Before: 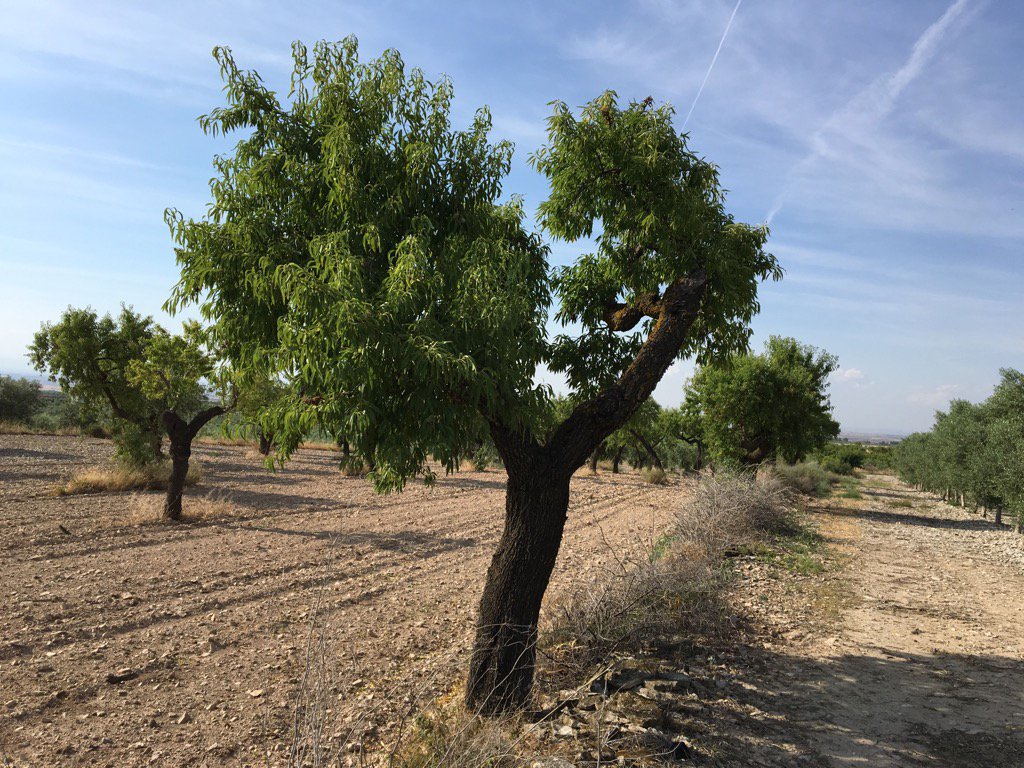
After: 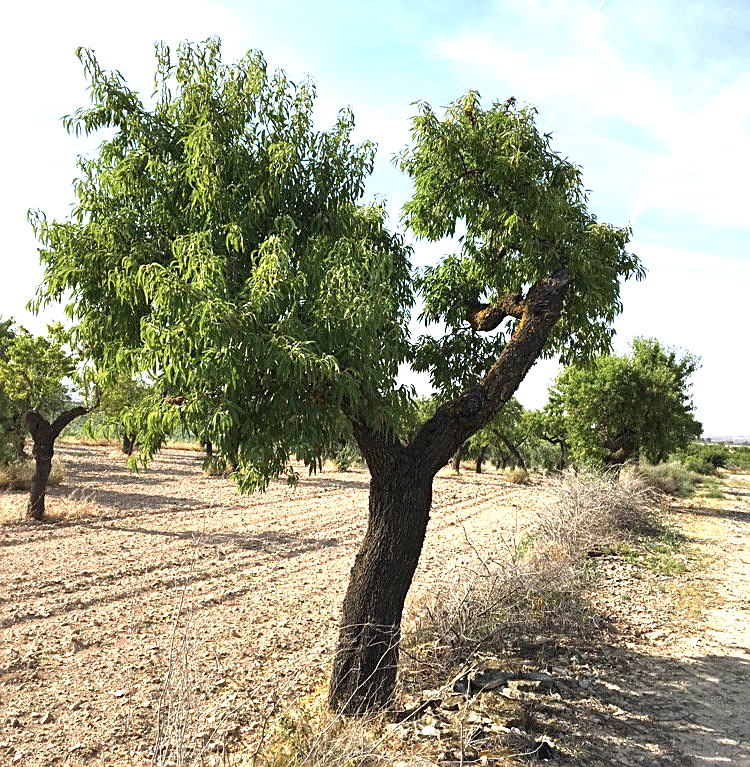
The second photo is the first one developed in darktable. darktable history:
local contrast: highlights 100%, shadows 100%, detail 120%, midtone range 0.2
sharpen: on, module defaults
exposure: black level correction 0, exposure 1.379 EV, compensate exposure bias true, compensate highlight preservation false
crop: left 13.443%, right 13.31%
